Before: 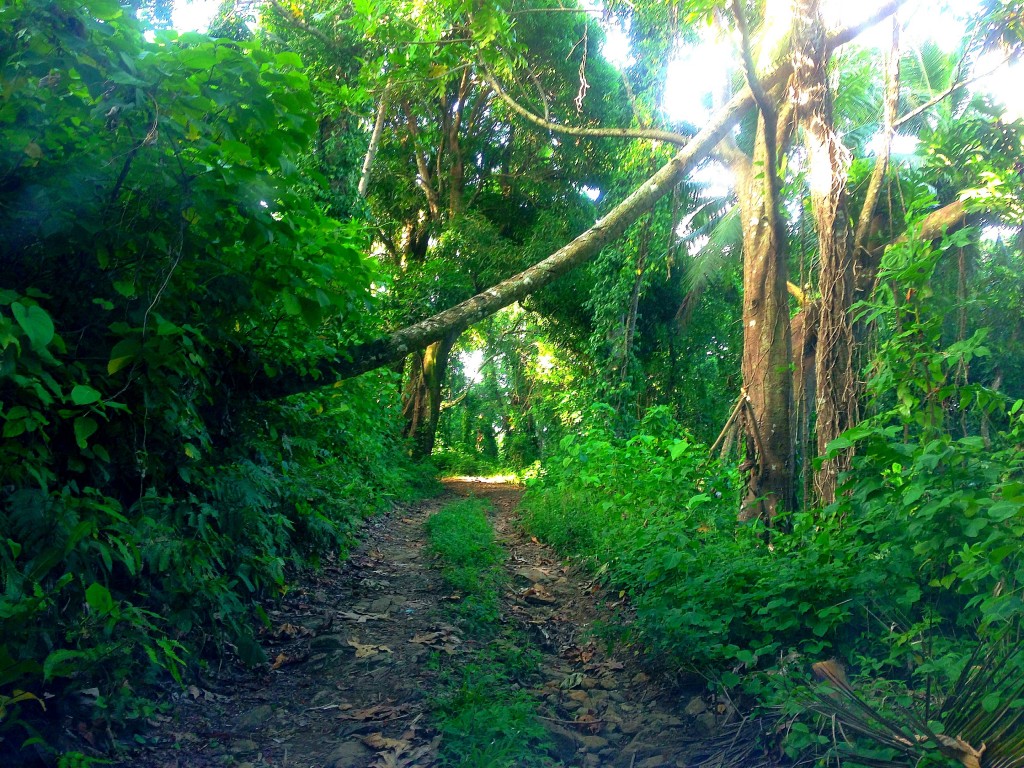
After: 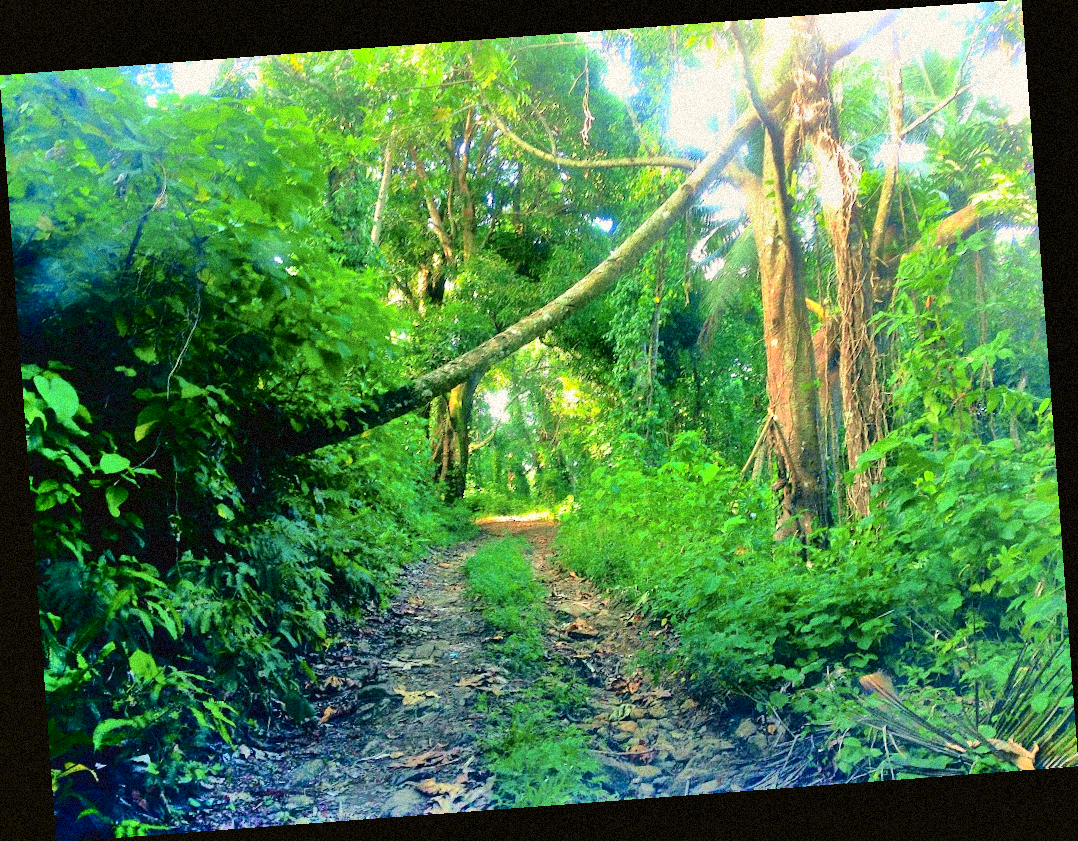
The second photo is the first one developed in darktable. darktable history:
rotate and perspective: rotation -4.25°, automatic cropping off
white balance: red 1.009, blue 0.985
color balance rgb: perceptual saturation grading › global saturation 20%, global vibrance 20%
grain: strength 35%, mid-tones bias 0%
tone curve: curves: ch0 [(0, 0.021) (0.049, 0.044) (0.152, 0.14) (0.328, 0.377) (0.473, 0.543) (0.641, 0.705) (0.868, 0.887) (1, 0.969)]; ch1 [(0, 0) (0.322, 0.328) (0.43, 0.425) (0.474, 0.466) (0.502, 0.503) (0.522, 0.526) (0.564, 0.591) (0.602, 0.632) (0.677, 0.701) (0.859, 0.885) (1, 1)]; ch2 [(0, 0) (0.33, 0.301) (0.447, 0.44) (0.487, 0.496) (0.502, 0.516) (0.535, 0.554) (0.565, 0.598) (0.618, 0.629) (1, 1)], color space Lab, independent channels, preserve colors none
shadows and highlights: radius 100.41, shadows 50.55, highlights -64.36, highlights color adjustment 49.82%, soften with gaussian
contrast brightness saturation: contrast 0.11, saturation -0.17
tone equalizer: -7 EV 0.15 EV, -6 EV 0.6 EV, -5 EV 1.15 EV, -4 EV 1.33 EV, -3 EV 1.15 EV, -2 EV 0.6 EV, -1 EV 0.15 EV, mask exposure compensation -0.5 EV
